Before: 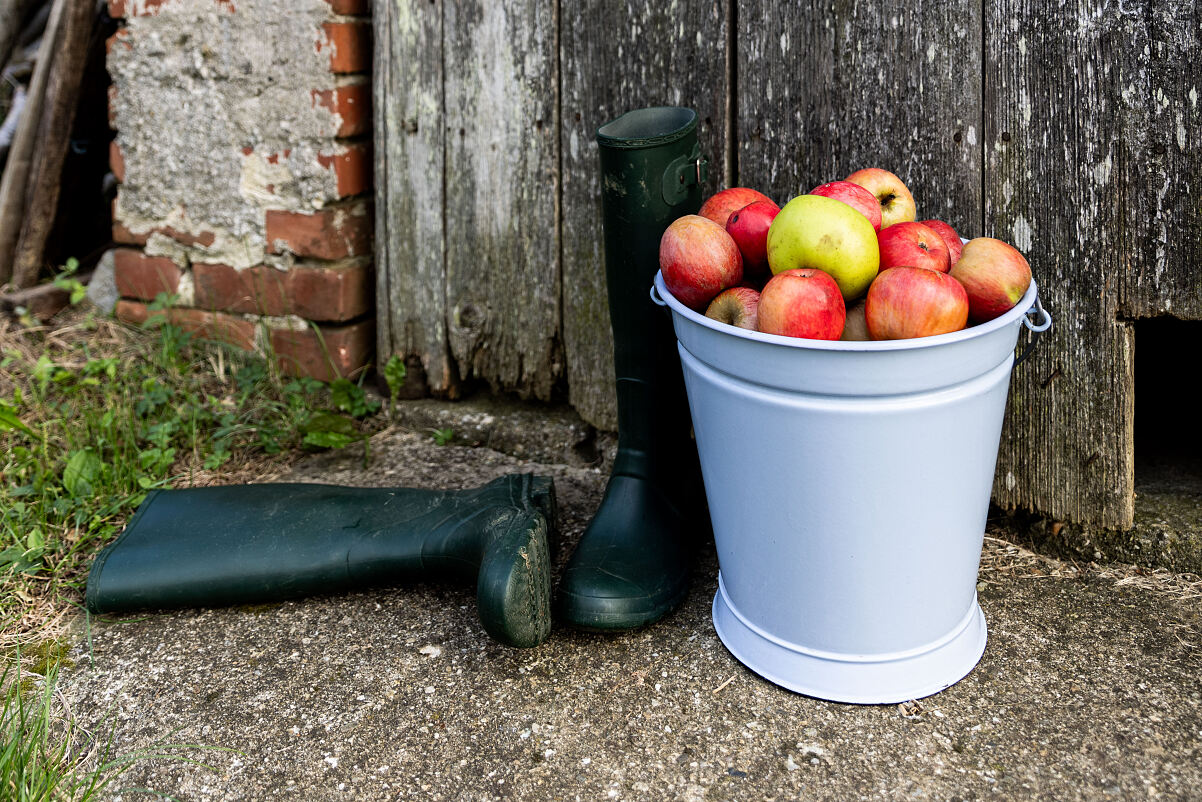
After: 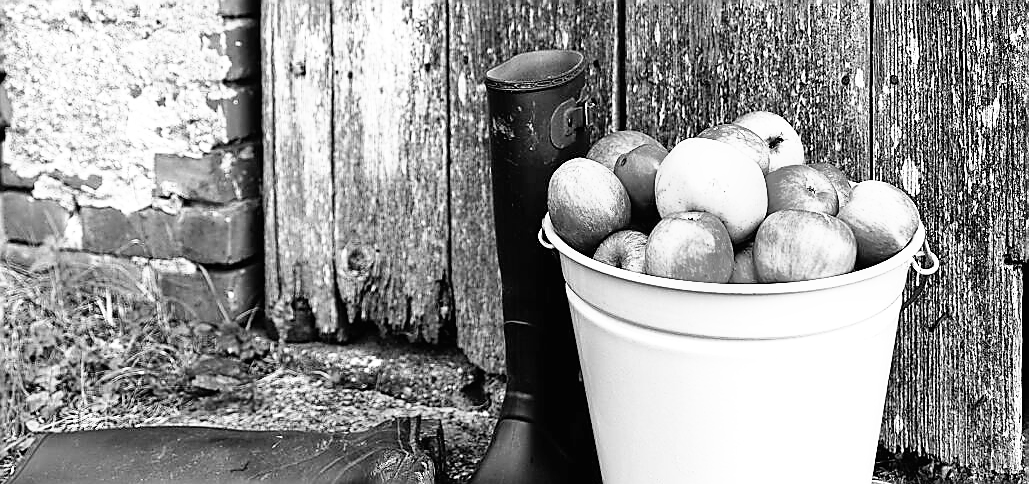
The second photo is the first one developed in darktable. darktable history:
sharpen: radius 1.4, amount 1.25, threshold 0.7
monochrome: on, module defaults
color zones: curves: ch1 [(0, 0.679) (0.143, 0.647) (0.286, 0.261) (0.378, -0.011) (0.571, 0.396) (0.714, 0.399) (0.857, 0.406) (1, 0.679)]
white balance: red 0.766, blue 1.537
shadows and highlights: on, module defaults
exposure: black level correction 0, exposure 0.7 EV, compensate exposure bias true, compensate highlight preservation false
crop and rotate: left 9.345%, top 7.22%, right 4.982%, bottom 32.331%
base curve: curves: ch0 [(0, 0) (0.007, 0.004) (0.027, 0.03) (0.046, 0.07) (0.207, 0.54) (0.442, 0.872) (0.673, 0.972) (1, 1)], preserve colors none
